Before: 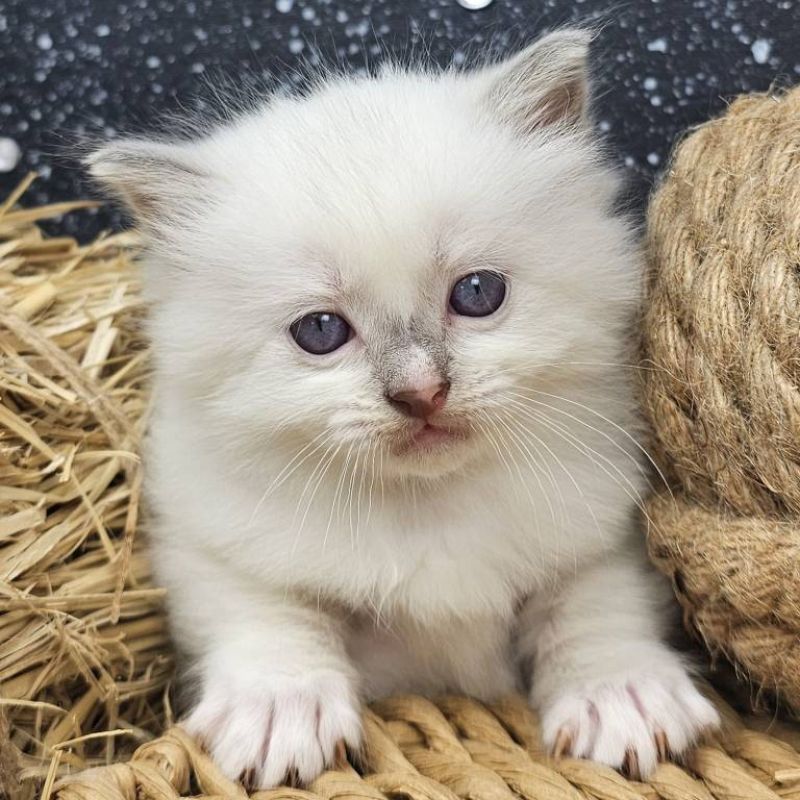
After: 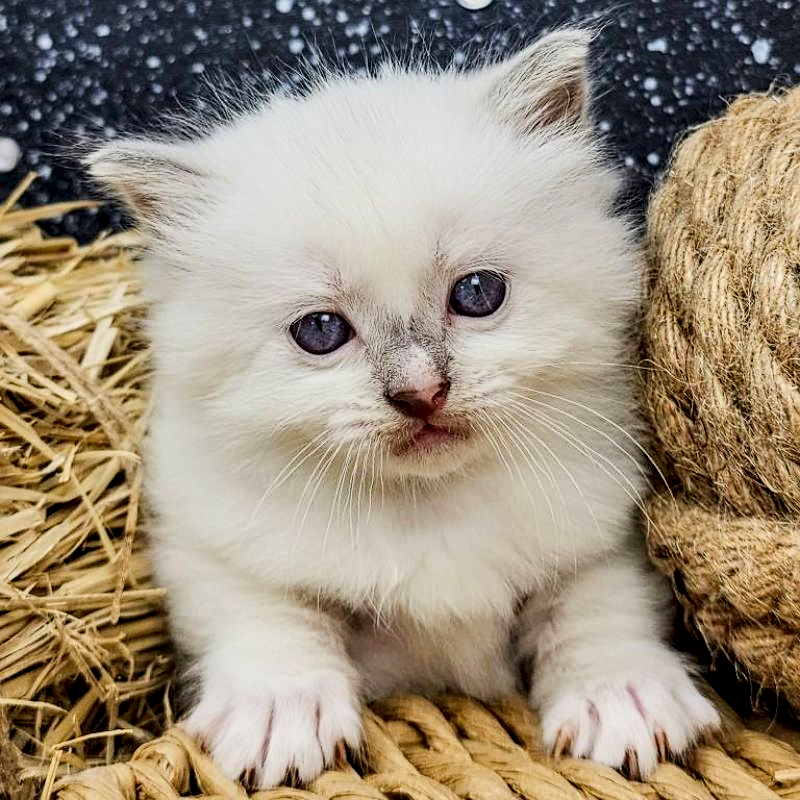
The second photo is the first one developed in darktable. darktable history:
sharpen: radius 1.872, amount 0.409, threshold 1.623
local contrast: detail 150%
contrast brightness saturation: contrast 0.177, saturation 0.297
color balance rgb: perceptual saturation grading › global saturation -0.265%, global vibrance 14.65%
filmic rgb: black relative exposure -7.65 EV, white relative exposure 4.56 EV, hardness 3.61
